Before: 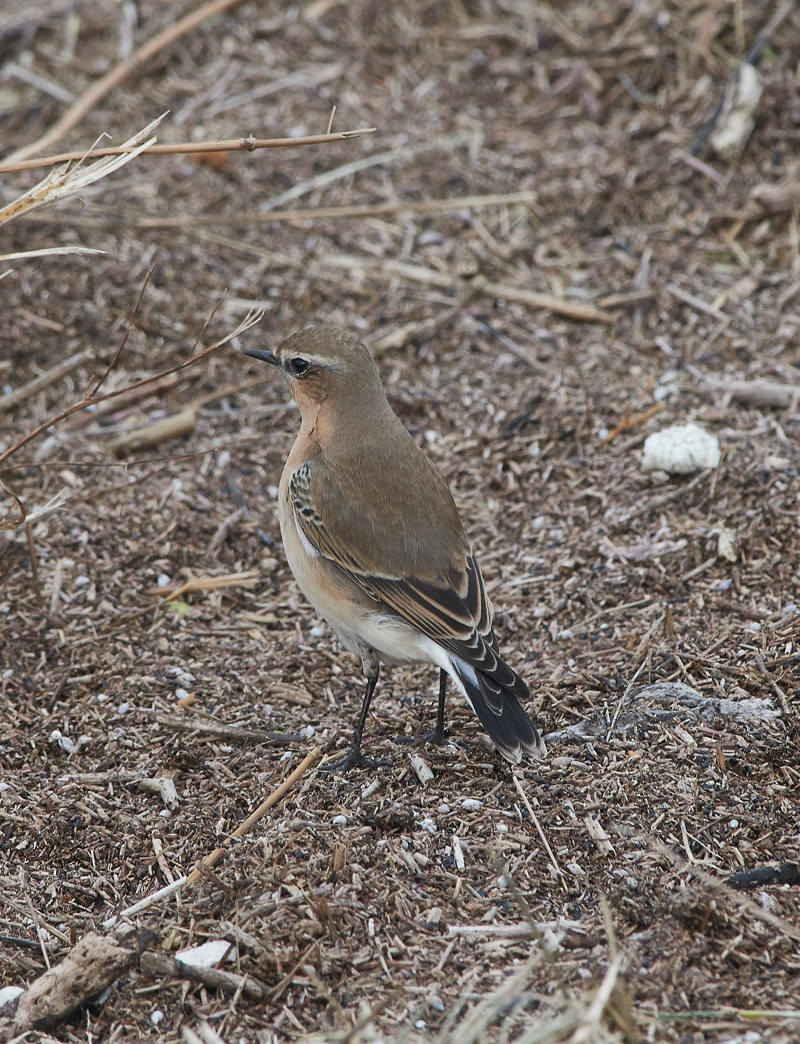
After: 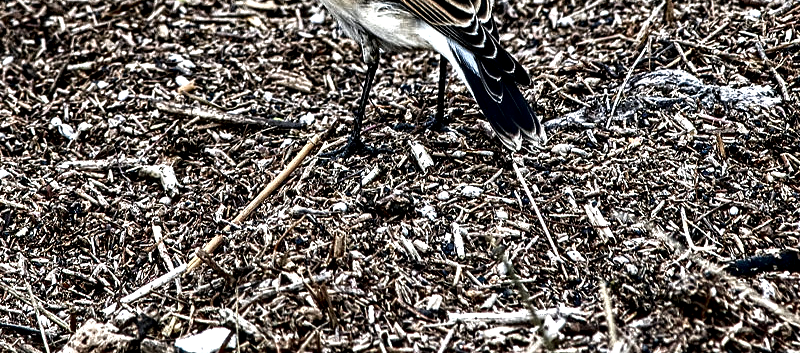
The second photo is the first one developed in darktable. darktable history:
color balance rgb: power › chroma 0.484%, power › hue 215°, linear chroma grading › shadows 10.248%, linear chroma grading › highlights 10.016%, linear chroma grading › global chroma 14.677%, linear chroma grading › mid-tones 14.906%, perceptual saturation grading › global saturation 0.568%
crop and rotate: top 58.765%, bottom 7.392%
local contrast: highlights 64%, shadows 54%, detail 168%, midtone range 0.511
tone curve: curves: ch0 [(0, 0) (0.003, 0.001) (0.011, 0.002) (0.025, 0.002) (0.044, 0.006) (0.069, 0.01) (0.1, 0.017) (0.136, 0.023) (0.177, 0.038) (0.224, 0.066) (0.277, 0.118) (0.335, 0.185) (0.399, 0.264) (0.468, 0.365) (0.543, 0.475) (0.623, 0.606) (0.709, 0.759) (0.801, 0.923) (0.898, 0.999) (1, 1)], color space Lab, independent channels, preserve colors none
contrast equalizer: octaves 7, y [[0.5, 0.542, 0.583, 0.625, 0.667, 0.708], [0.5 ×6], [0.5 ×6], [0 ×6], [0 ×6]]
